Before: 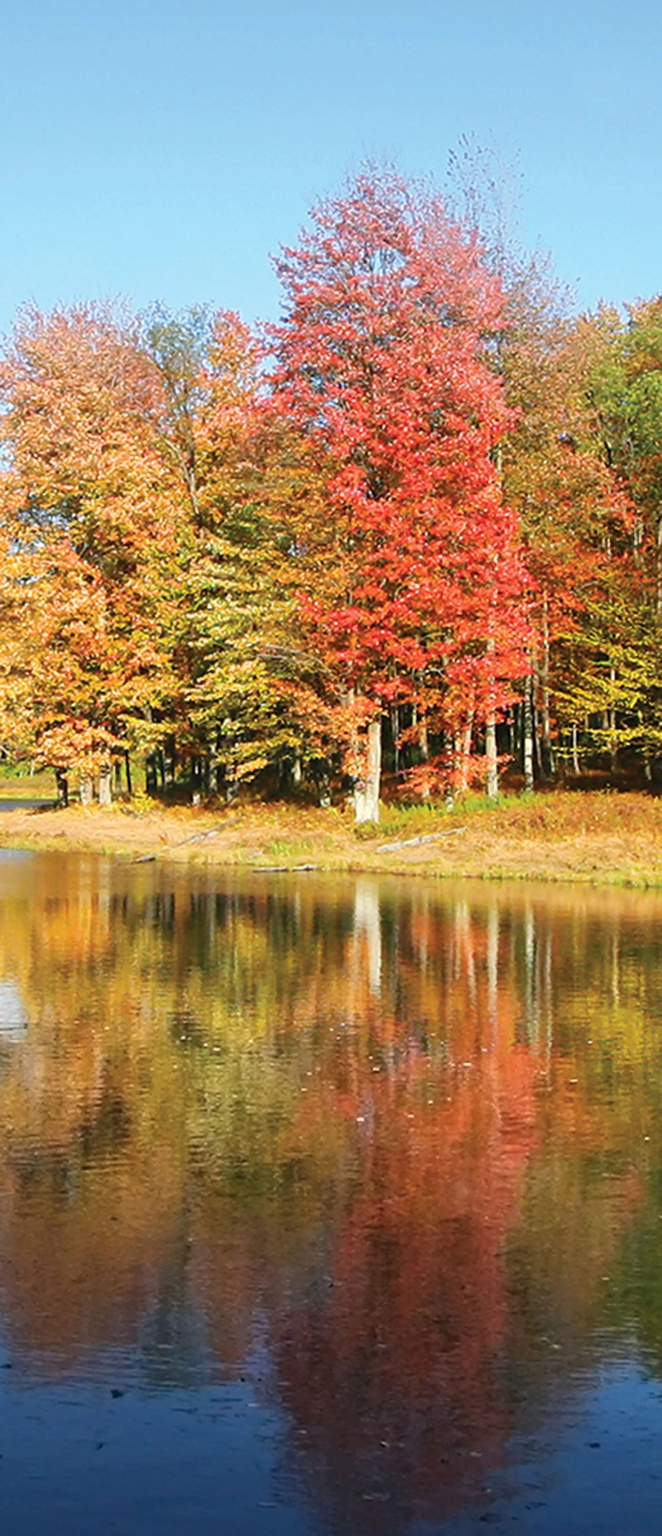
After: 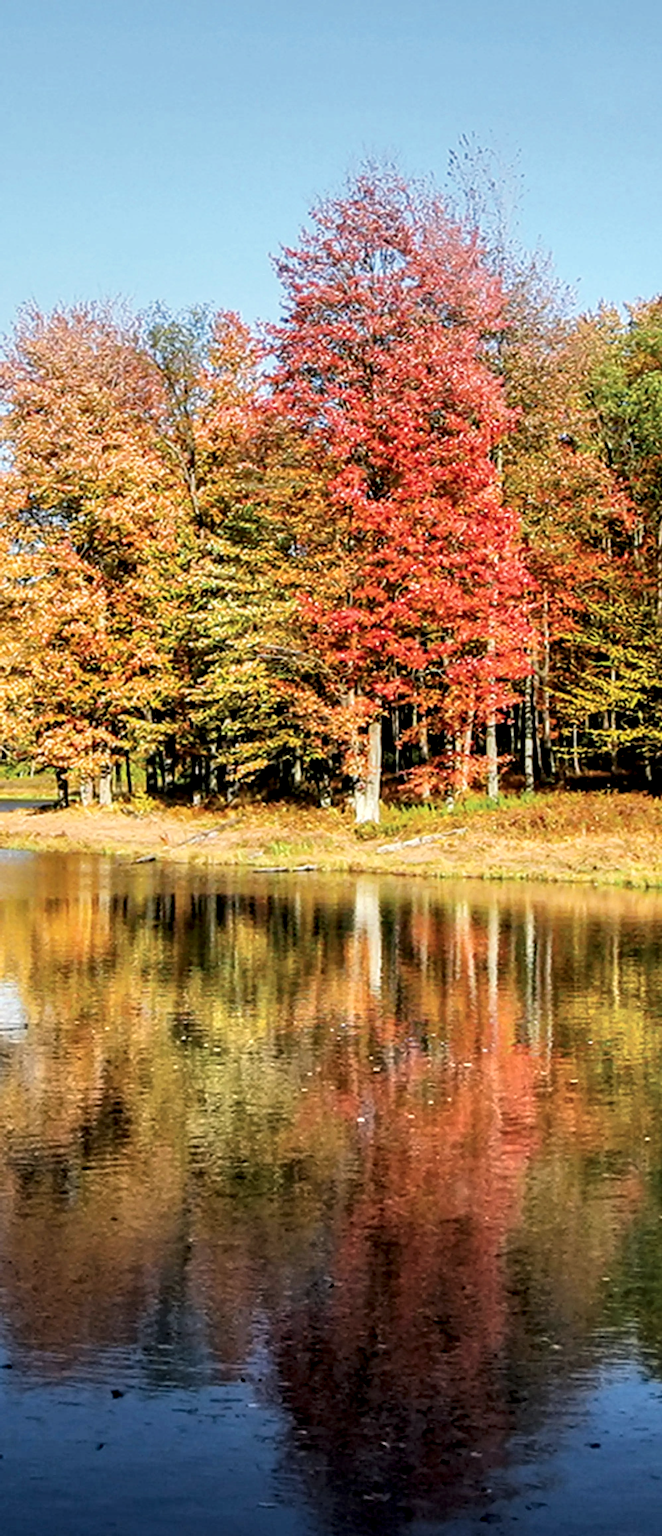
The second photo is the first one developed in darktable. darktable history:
local contrast: highlights 60%, shadows 60%, detail 160%
filmic rgb: black relative exposure -11.73 EV, white relative exposure 5.42 EV, hardness 4.49, latitude 49.88%, contrast 1.145
